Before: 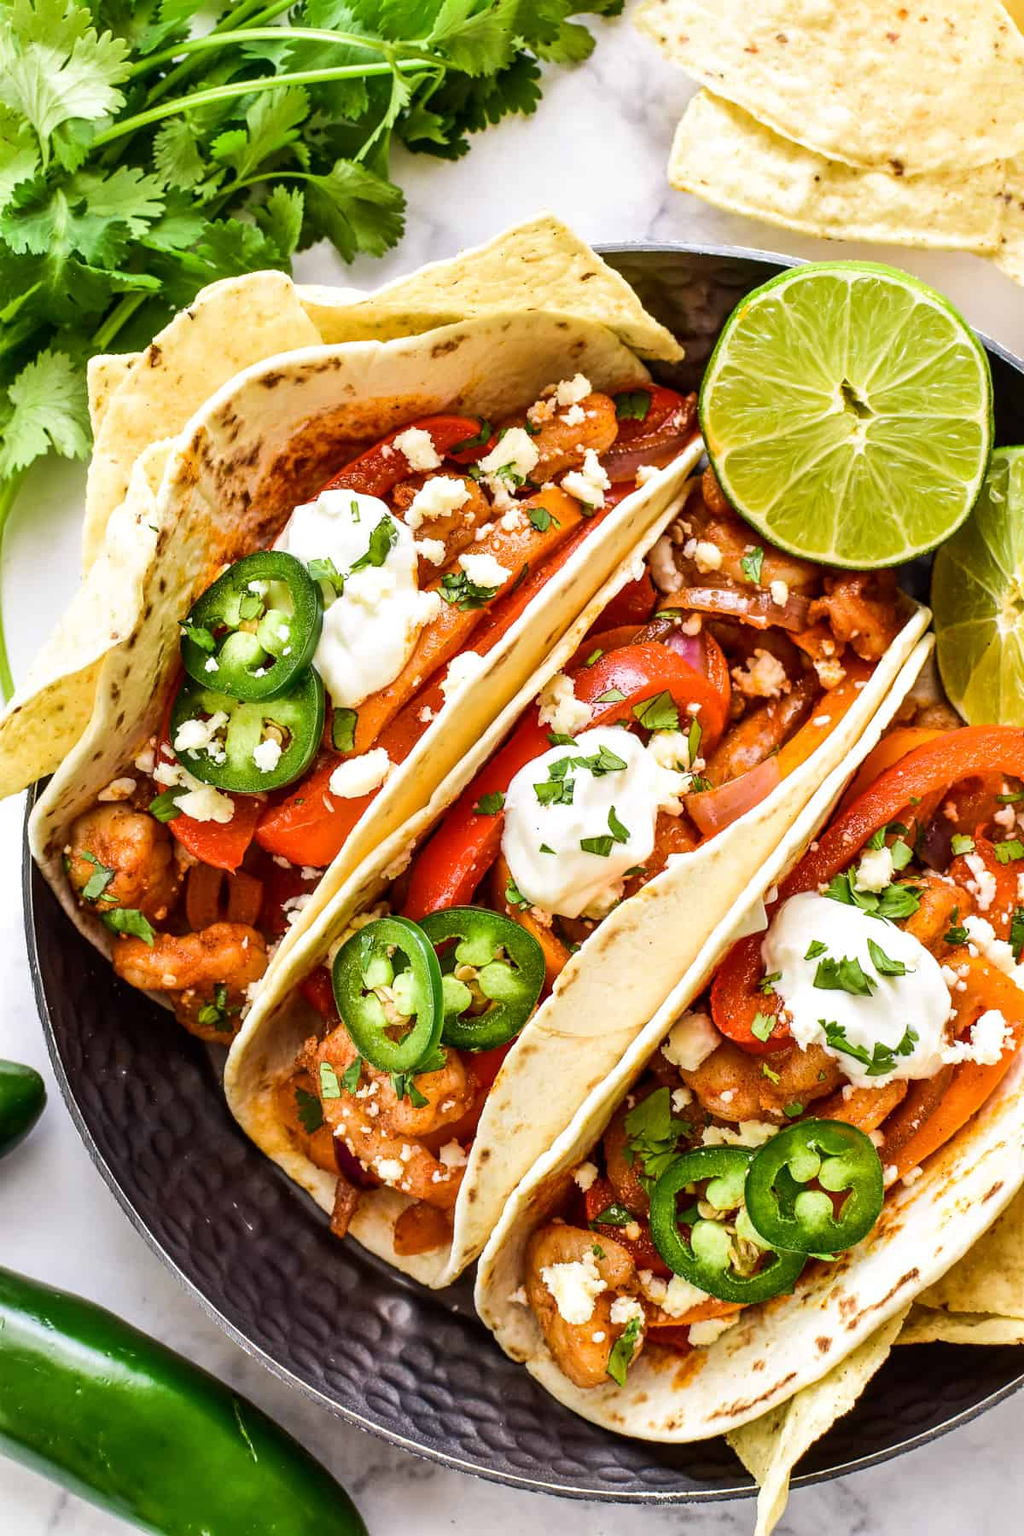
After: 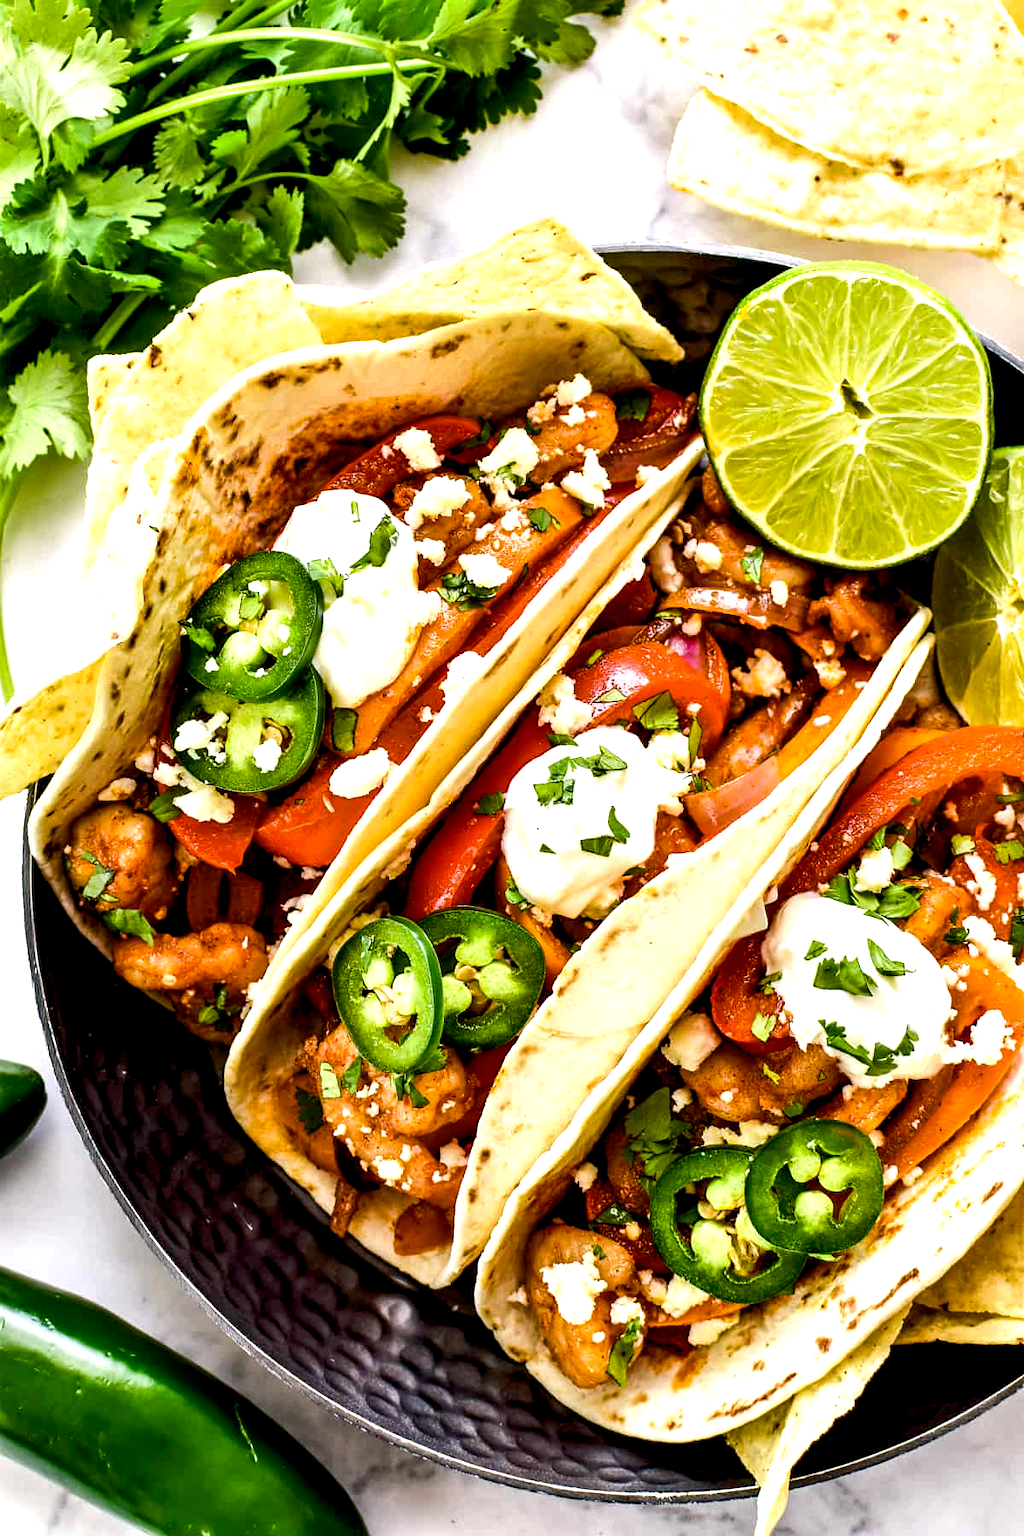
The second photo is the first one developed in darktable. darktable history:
color balance rgb: shadows lift › luminance -7.986%, shadows lift › chroma 2.155%, shadows lift › hue 166.03°, global offset › luminance -1.424%, perceptual saturation grading › global saturation 20%, perceptual saturation grading › highlights -25.252%, perceptual saturation grading › shadows 24.91%, perceptual brilliance grading › highlights 14%, perceptual brilliance grading › shadows -19.051%
